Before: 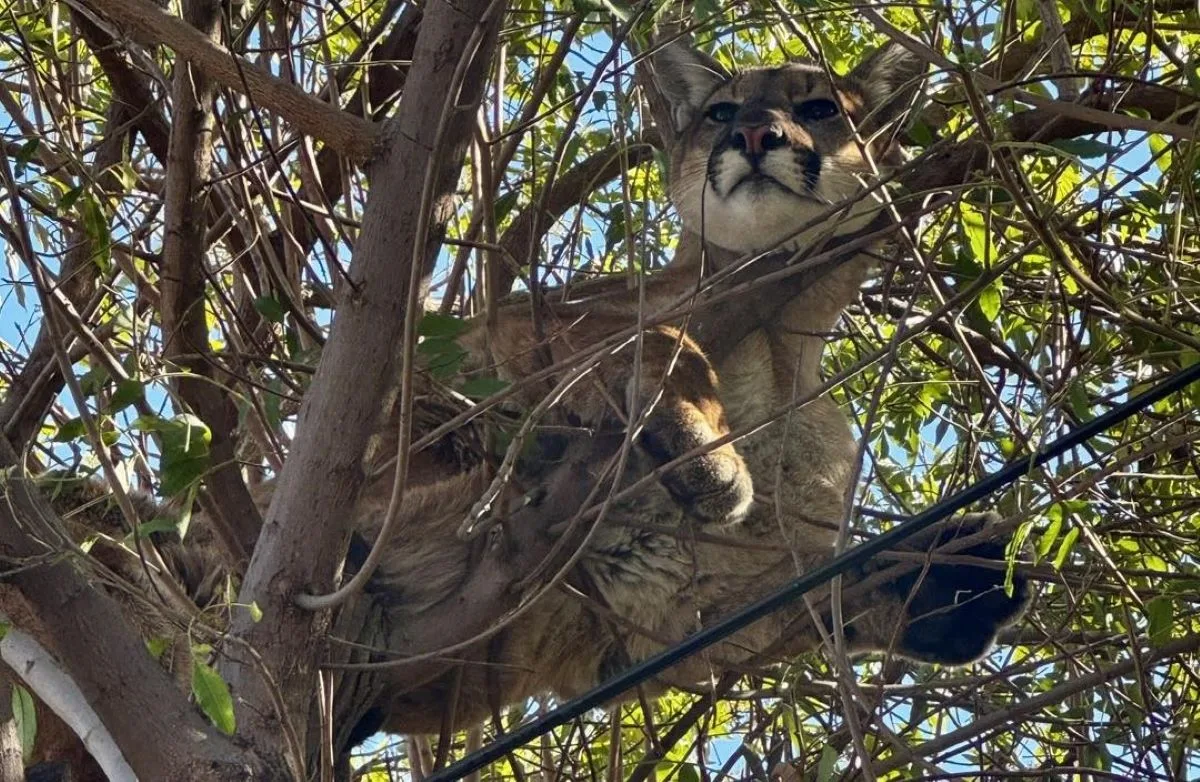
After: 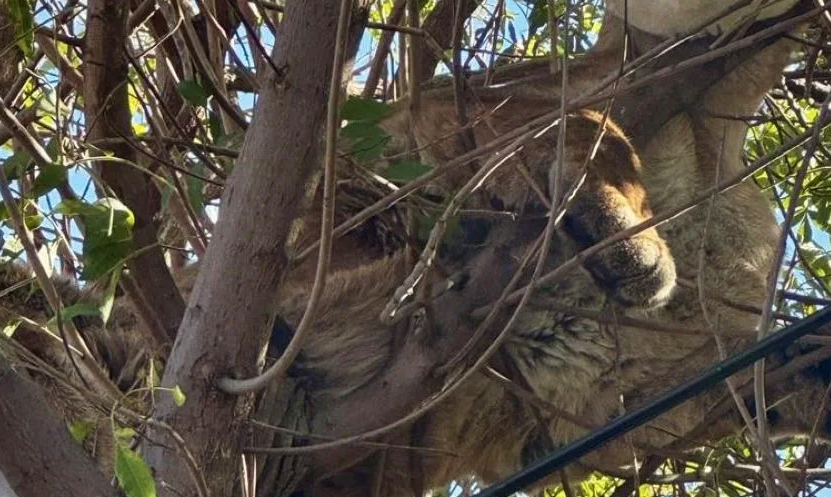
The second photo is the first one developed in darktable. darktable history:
crop: left 6.488%, top 27.668%, right 24.183%, bottom 8.656%
shadows and highlights: shadows 20.91, highlights -35.45, soften with gaussian
velvia: strength 15%
